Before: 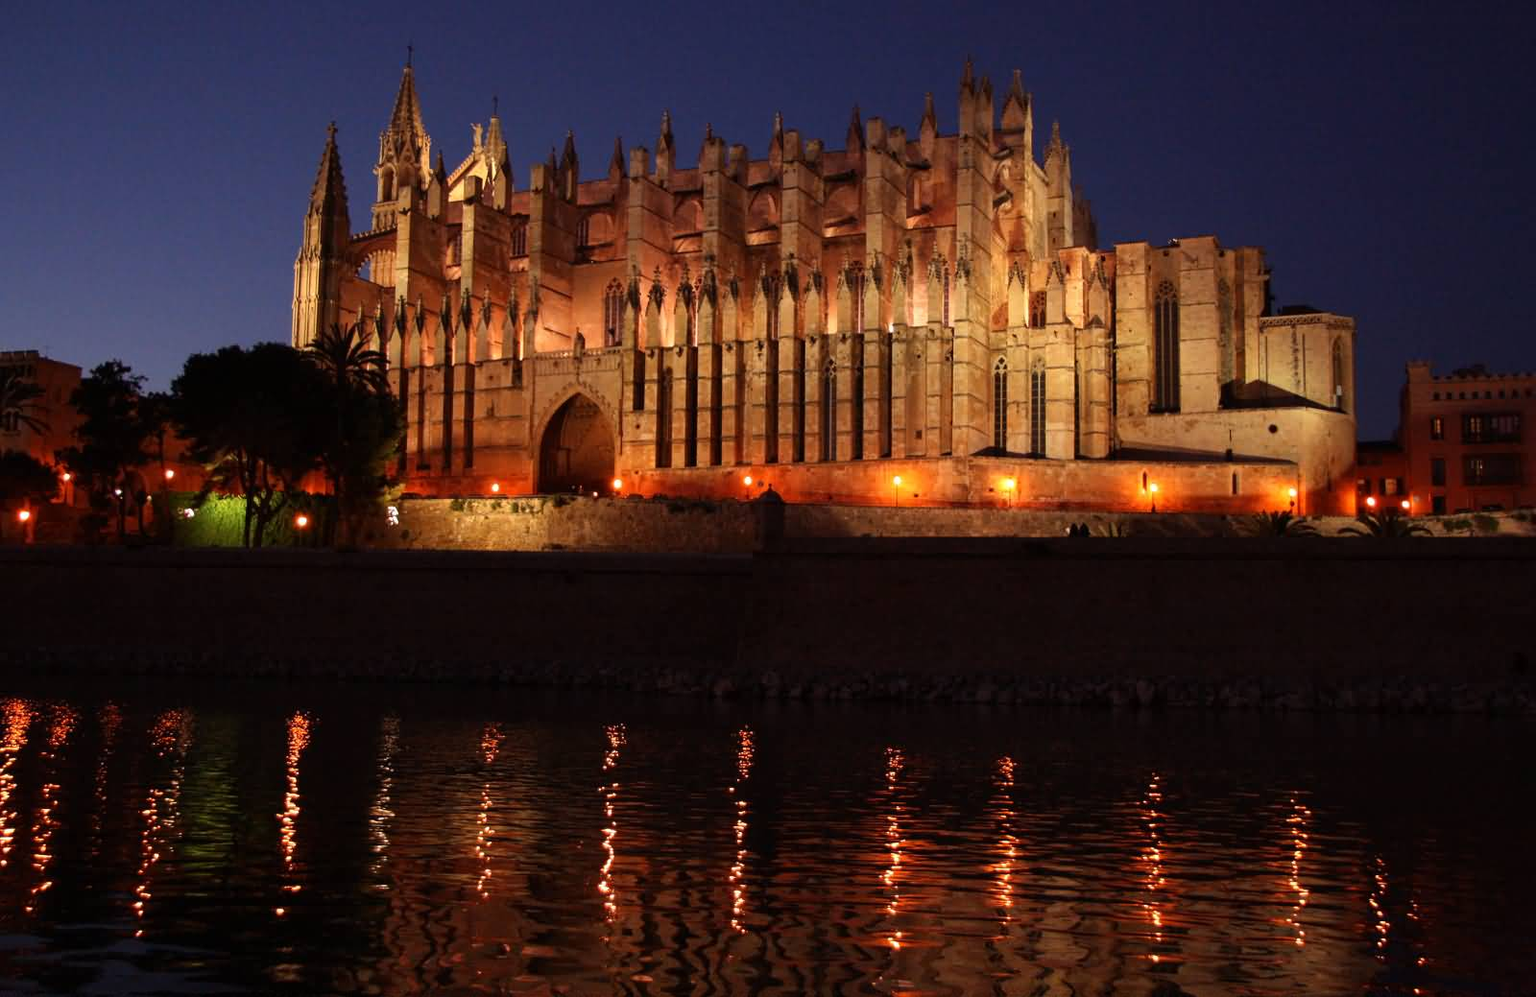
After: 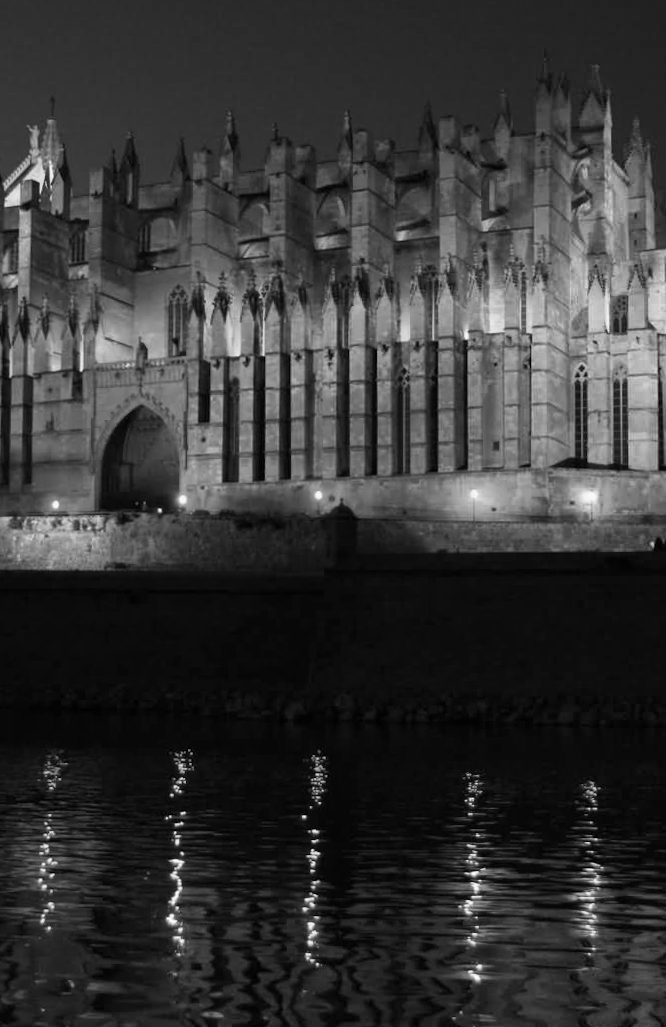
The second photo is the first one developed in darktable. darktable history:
crop: left 28.583%, right 29.231%
rotate and perspective: rotation -0.45°, automatic cropping original format, crop left 0.008, crop right 0.992, crop top 0.012, crop bottom 0.988
monochrome: on, module defaults
